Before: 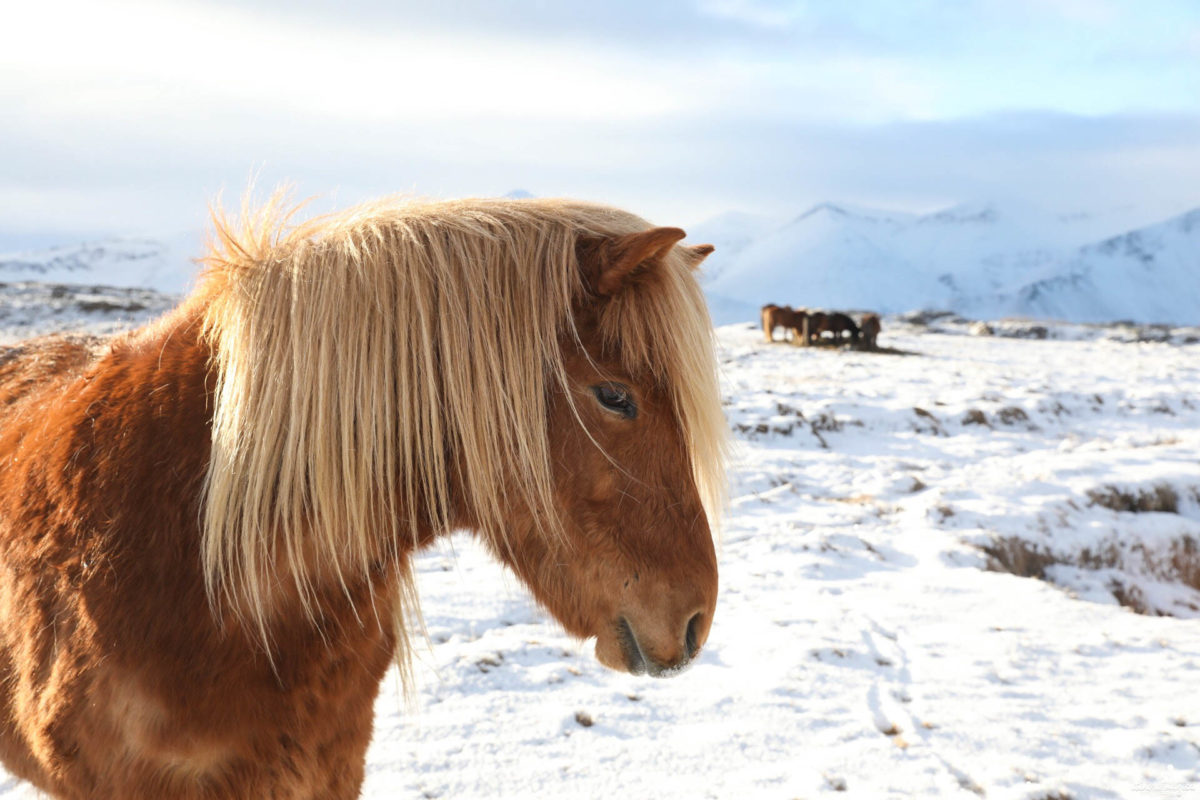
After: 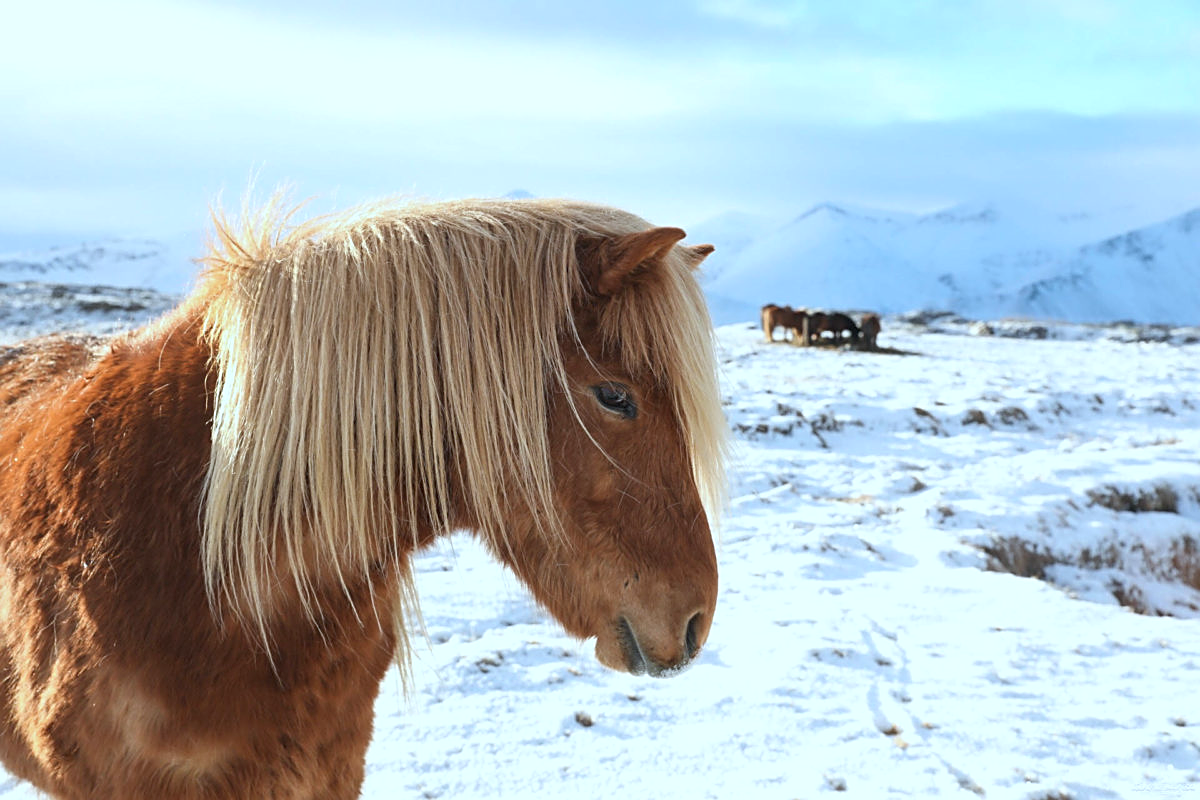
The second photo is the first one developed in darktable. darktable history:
color calibration: illuminant F (fluorescent), F source F9 (Cool White Deluxe 4150 K) – high CRI, x 0.374, y 0.373, temperature 4163.73 K
sharpen: amount 0.496
